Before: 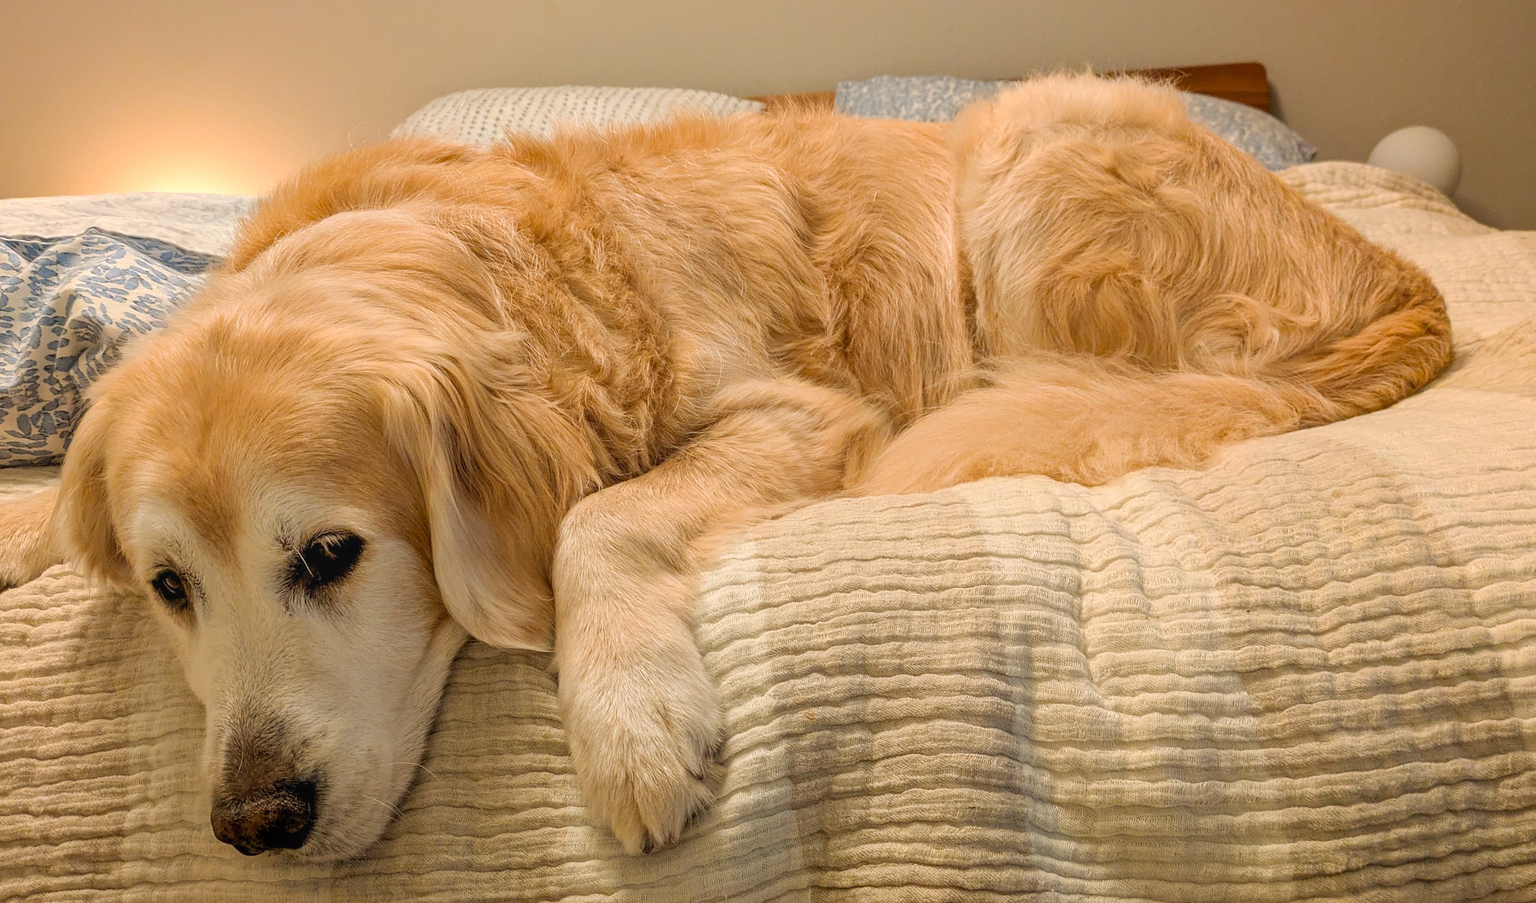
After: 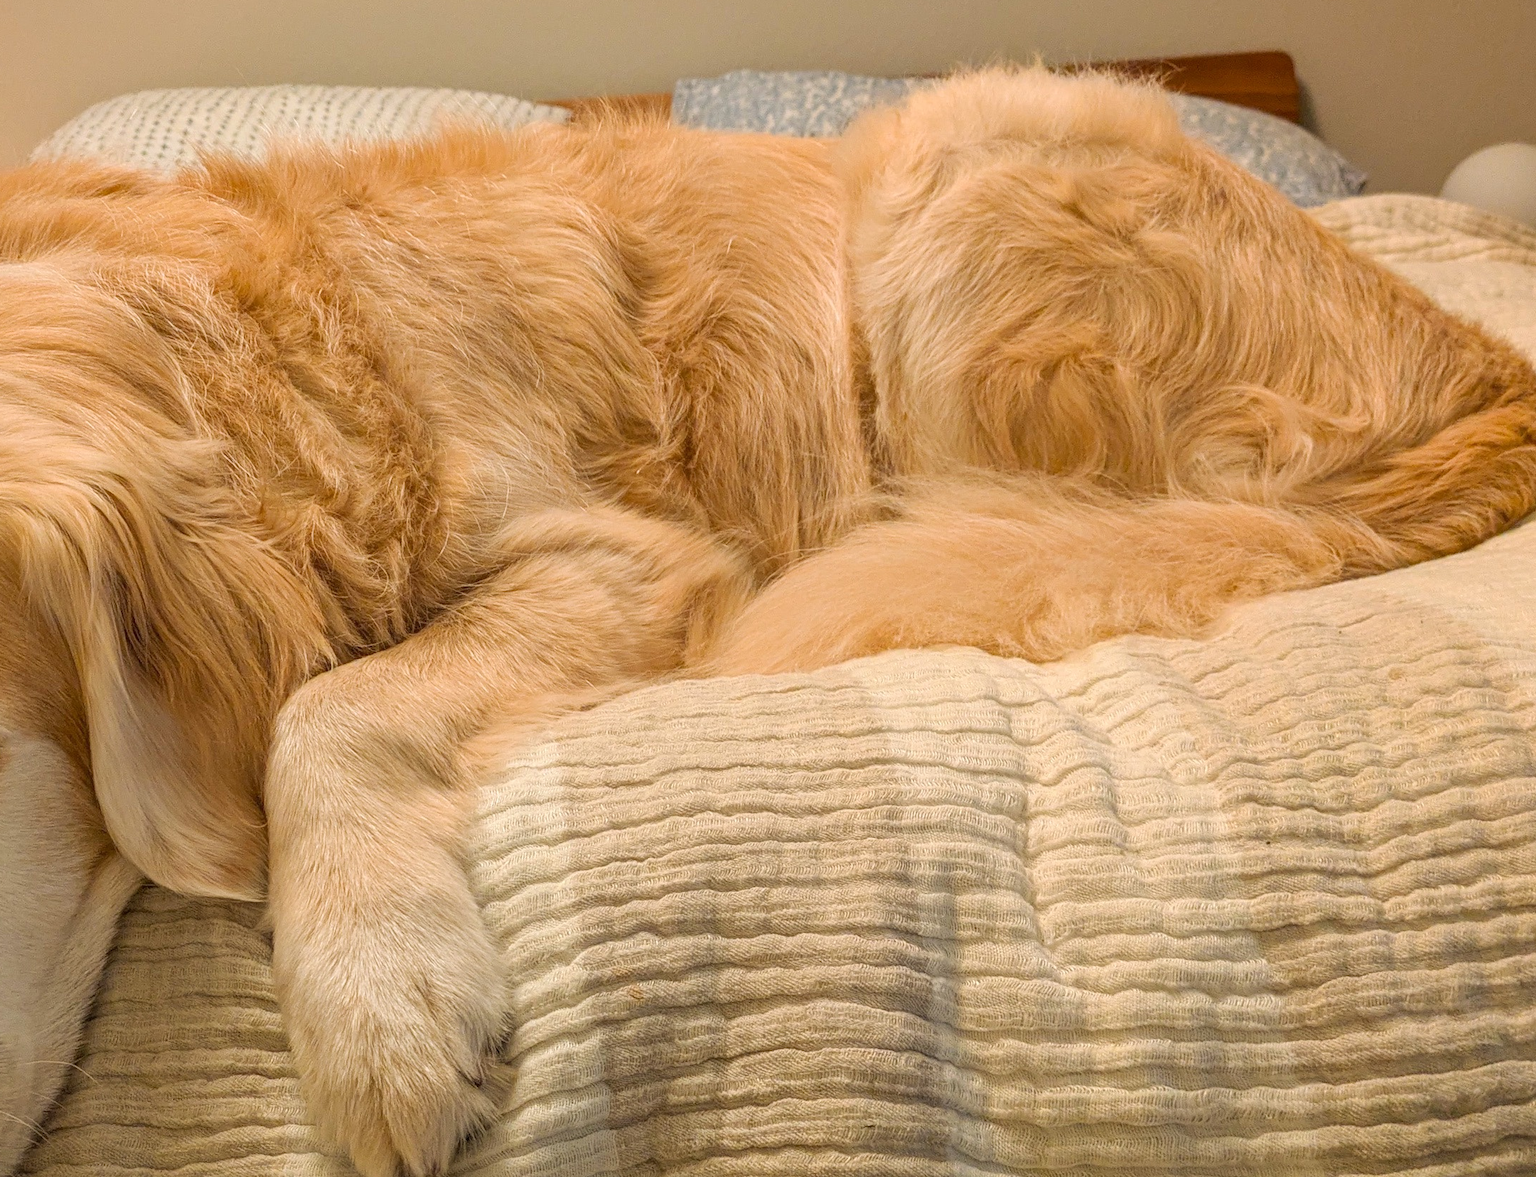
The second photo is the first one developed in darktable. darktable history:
crop and rotate: left 24.032%, top 3.019%, right 6.616%, bottom 6.551%
